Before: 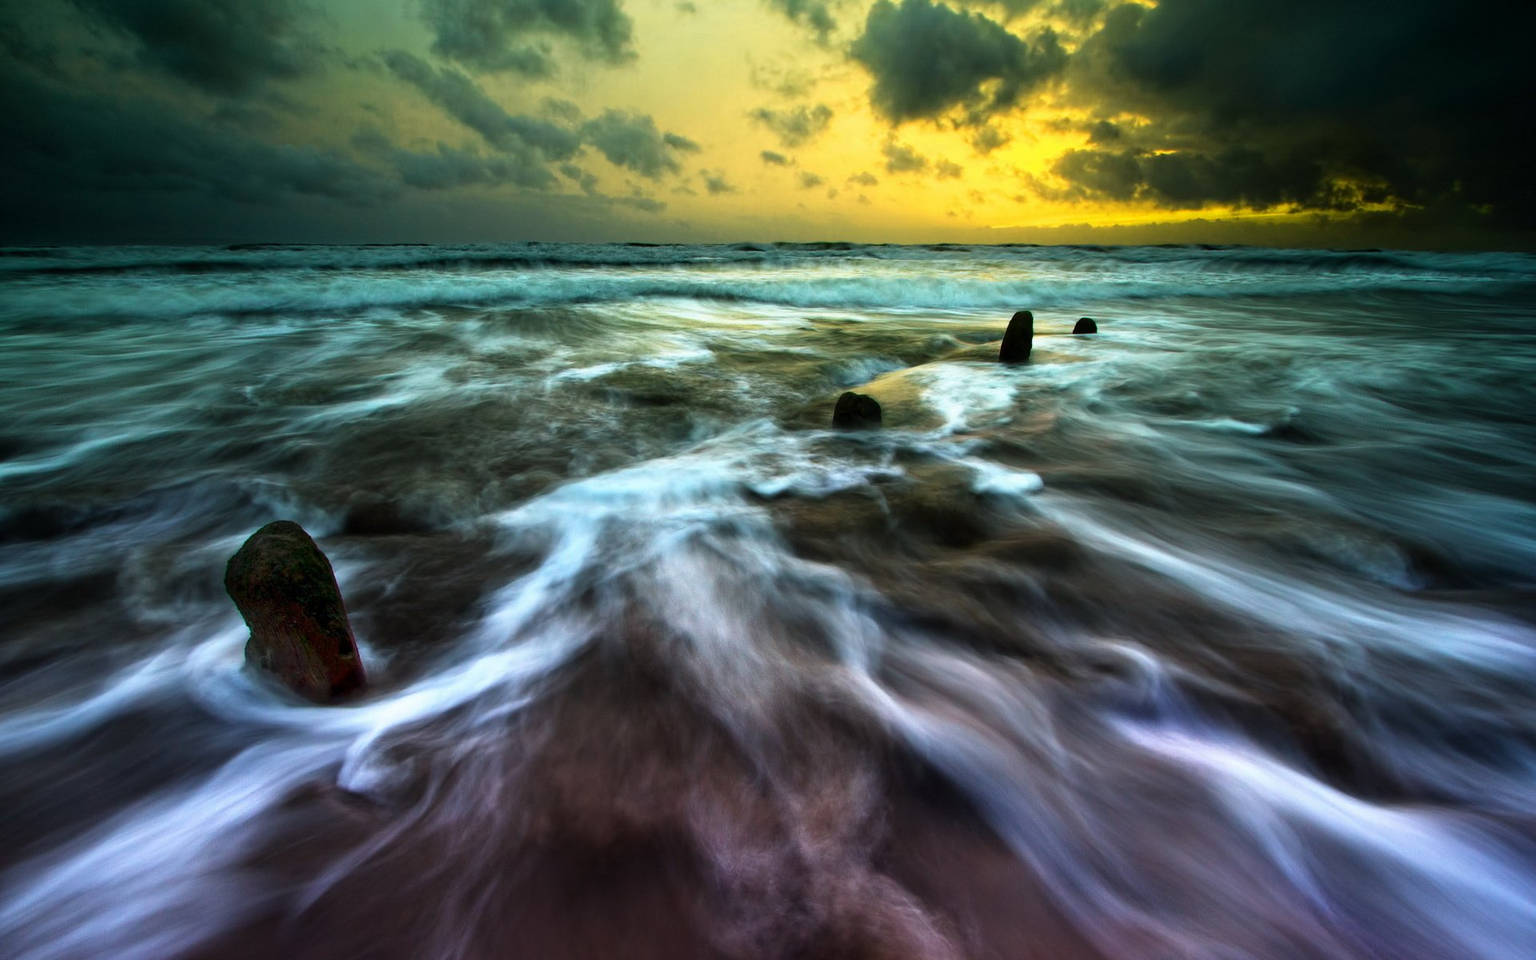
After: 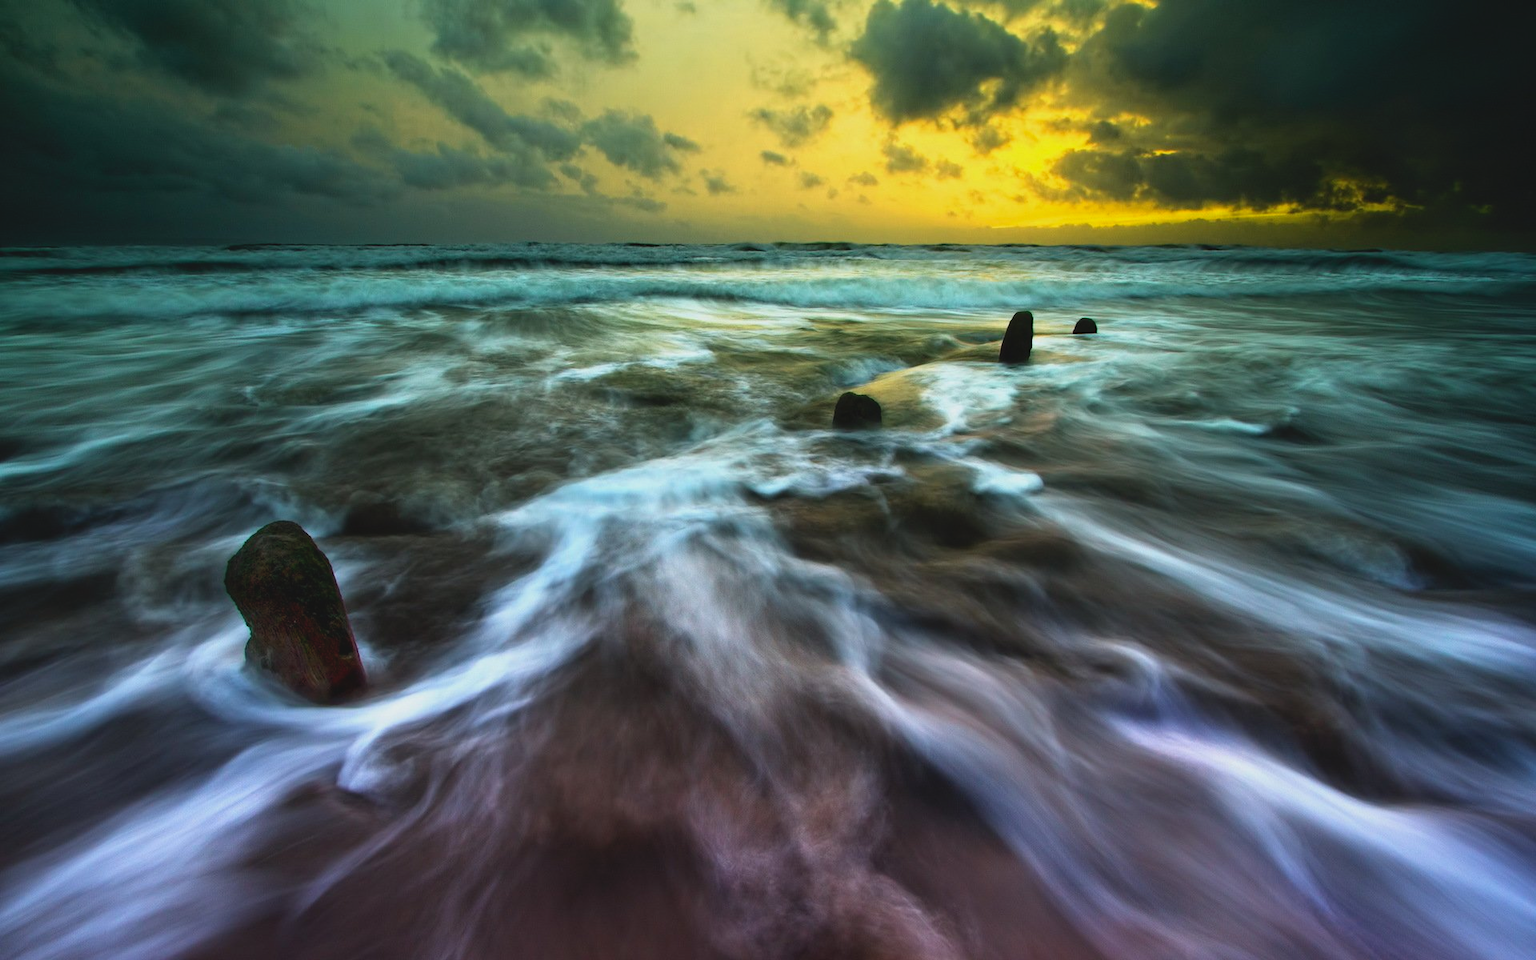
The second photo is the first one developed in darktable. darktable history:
contrast brightness saturation: contrast -0.123
